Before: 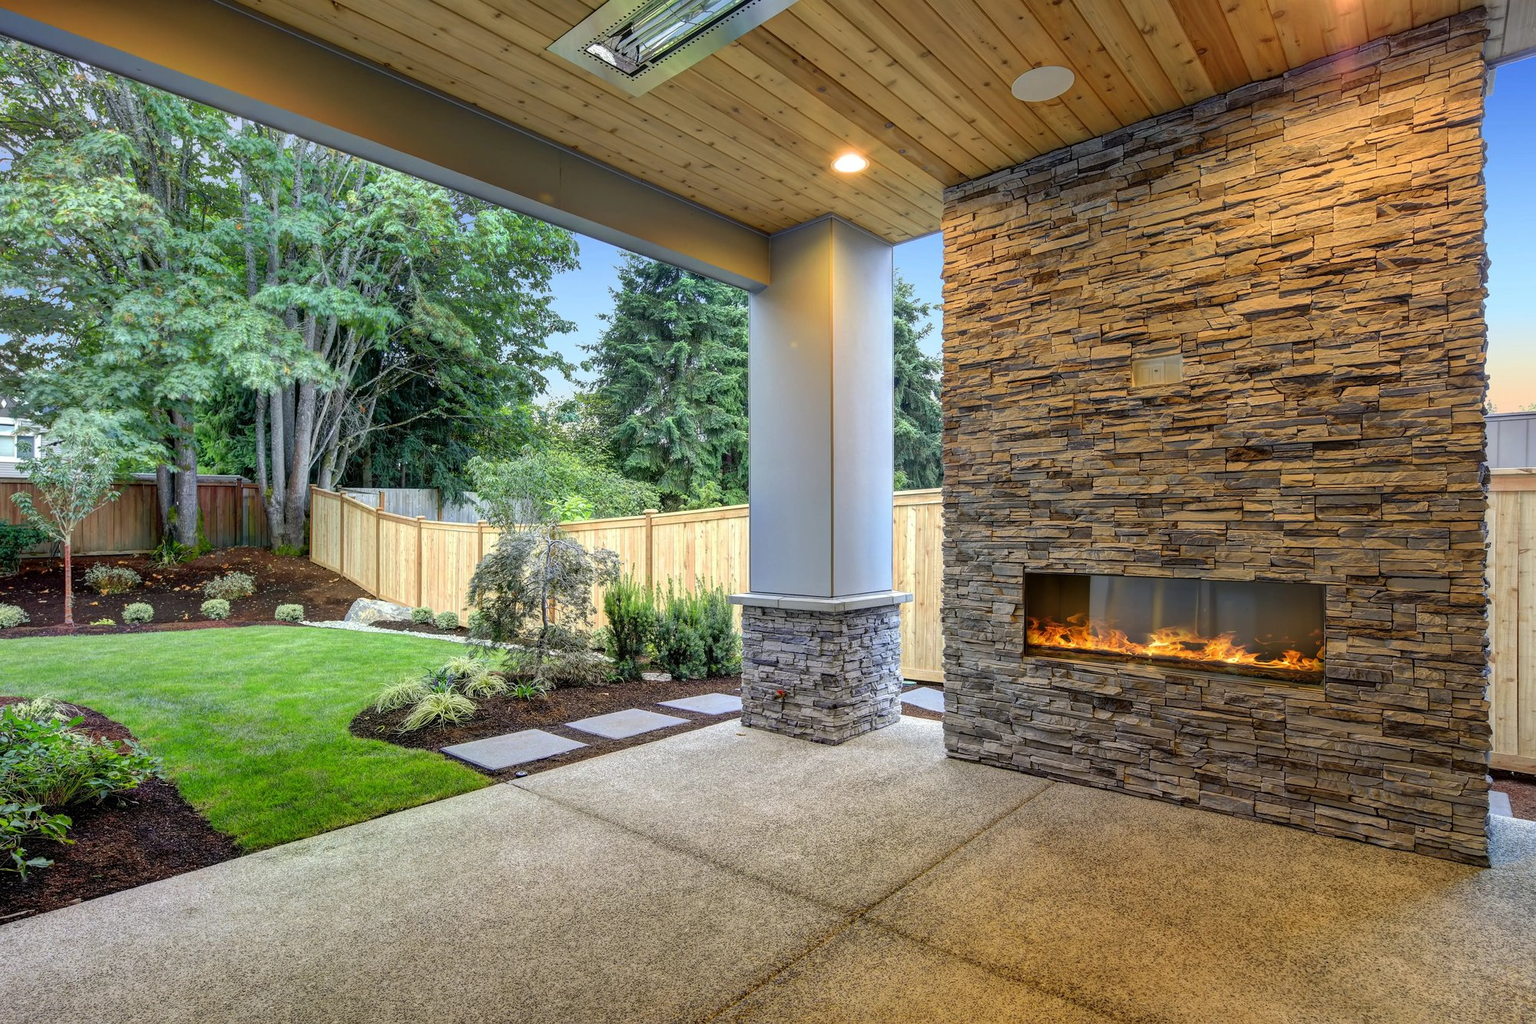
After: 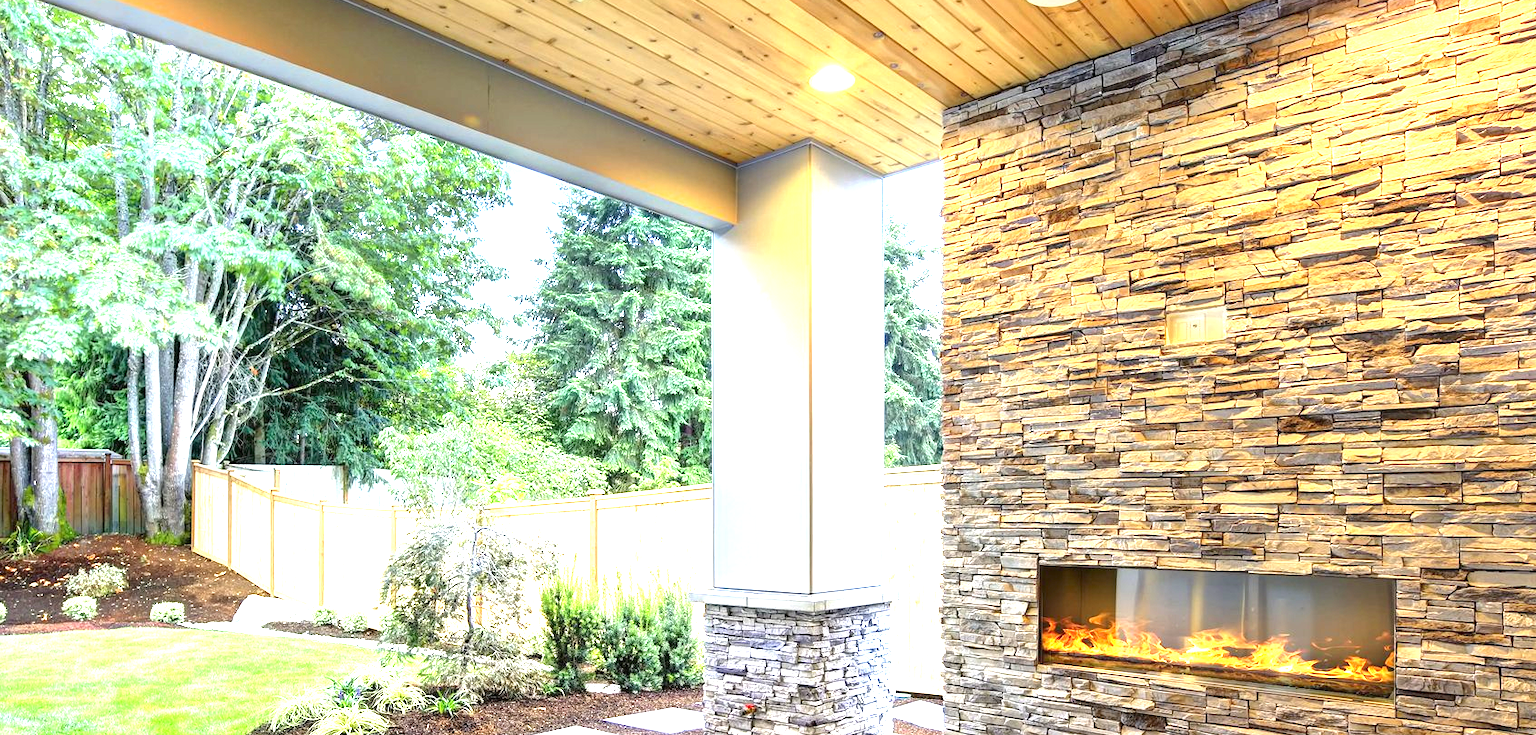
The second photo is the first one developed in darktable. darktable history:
crop and rotate: left 9.666%, top 9.394%, right 5.967%, bottom 29.978%
exposure: black level correction 0, exposure 1.994 EV, compensate highlight preservation false
